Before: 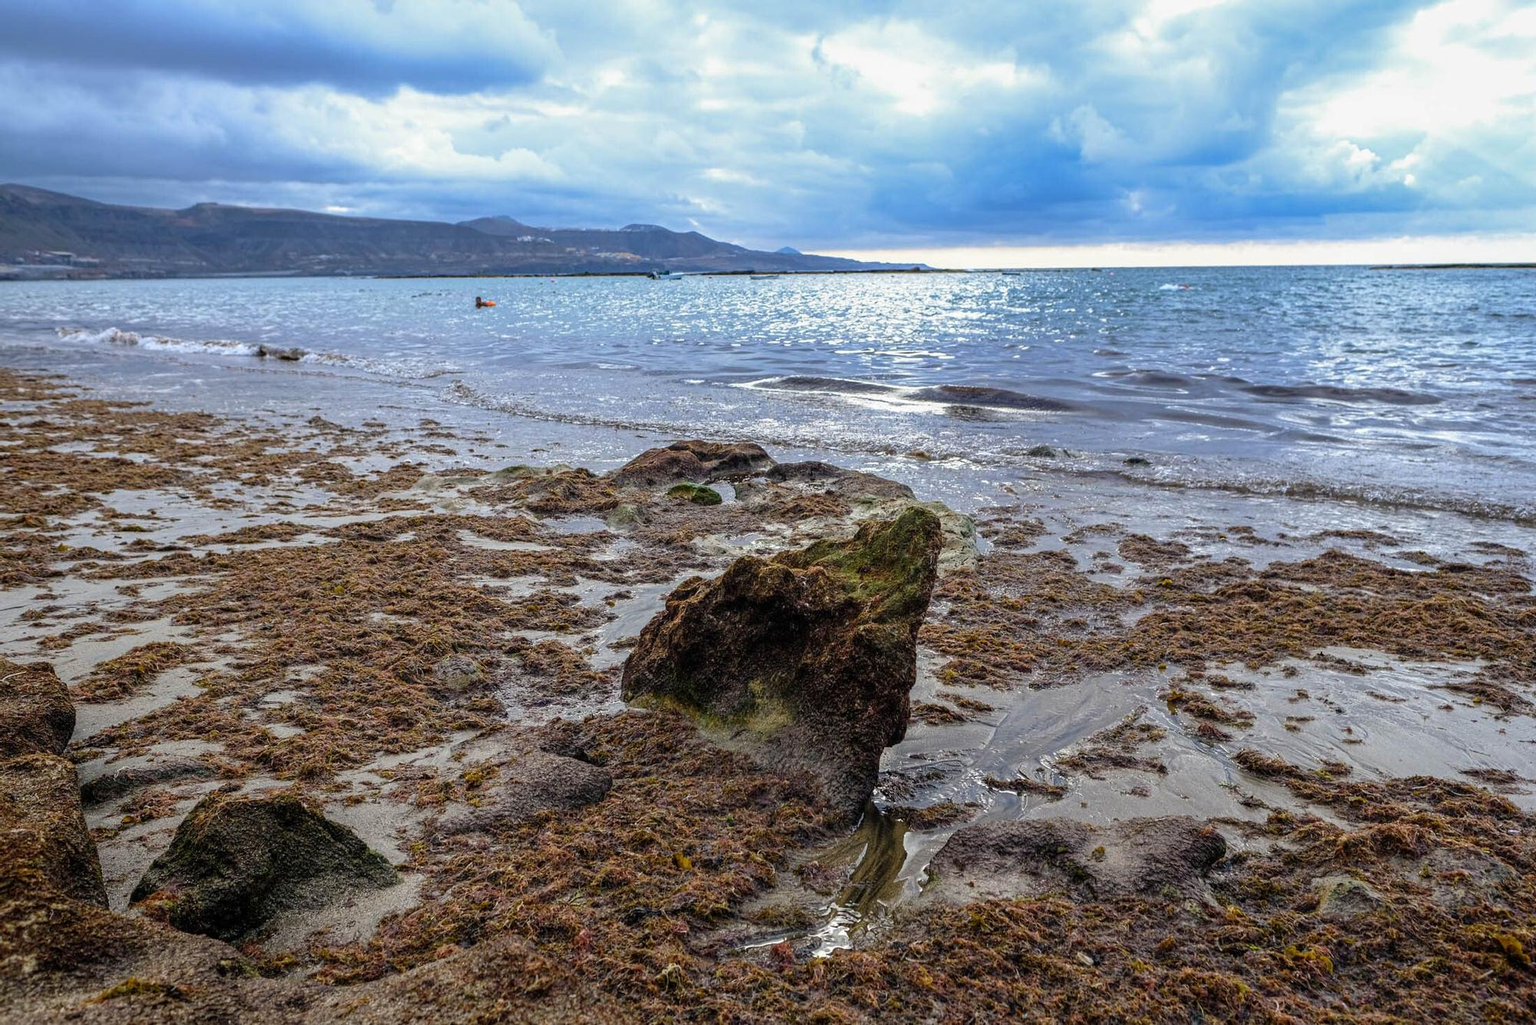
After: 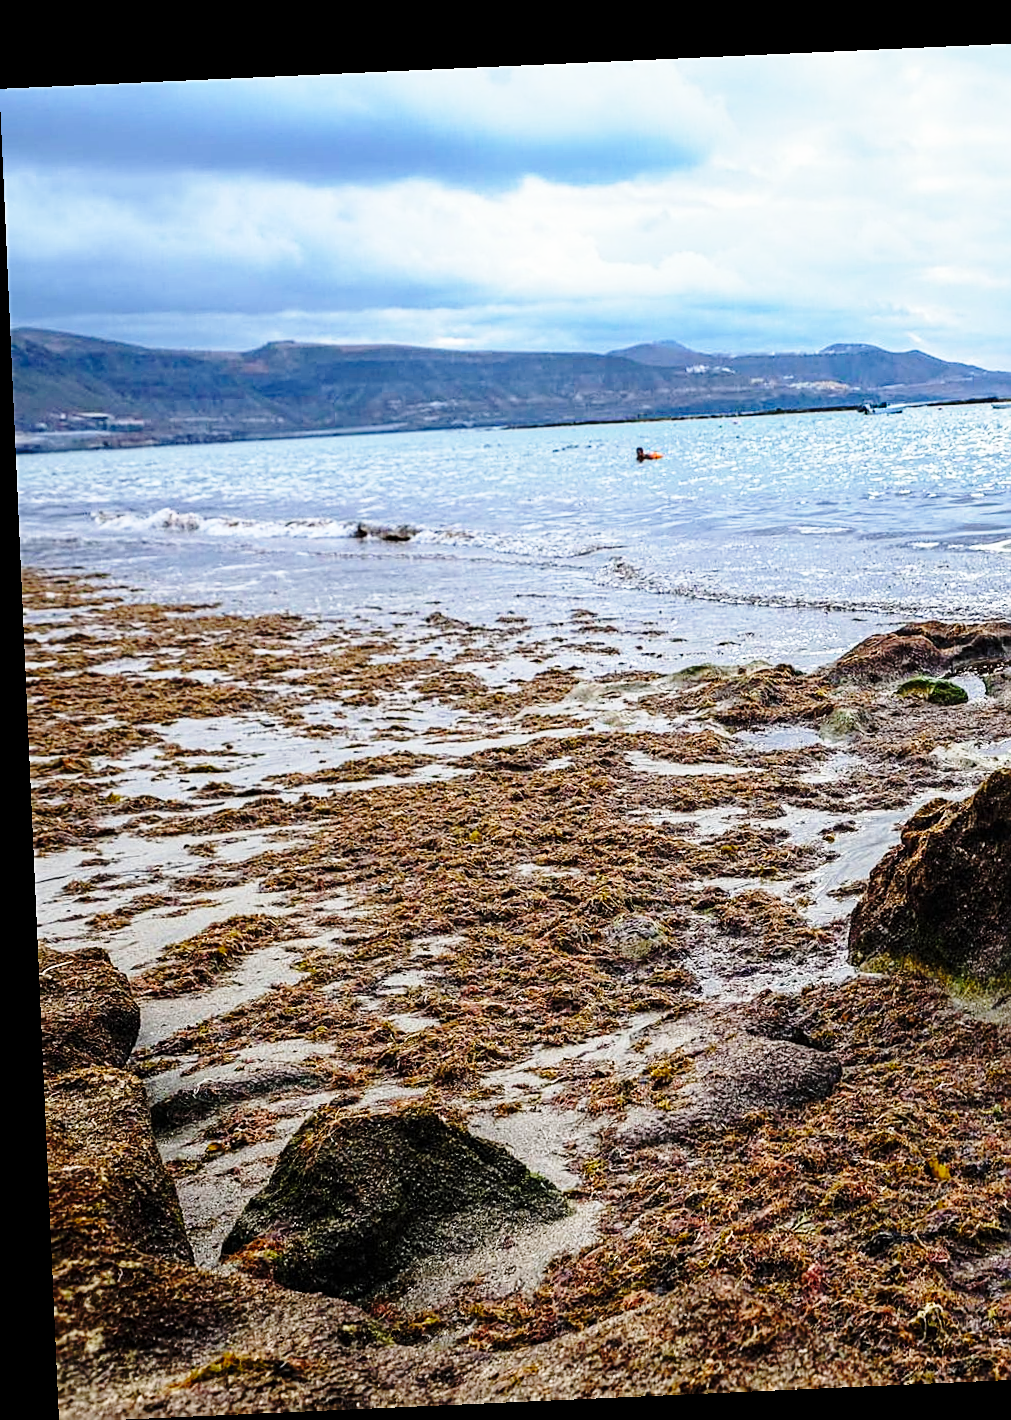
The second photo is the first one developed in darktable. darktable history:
base curve: curves: ch0 [(0, 0) (0.04, 0.03) (0.133, 0.232) (0.448, 0.748) (0.843, 0.968) (1, 1)], preserve colors none
rotate and perspective: rotation -2.56°, automatic cropping off
exposure: compensate exposure bias true, compensate highlight preservation false
sharpen: on, module defaults
crop and rotate: left 0%, top 0%, right 50.845%
